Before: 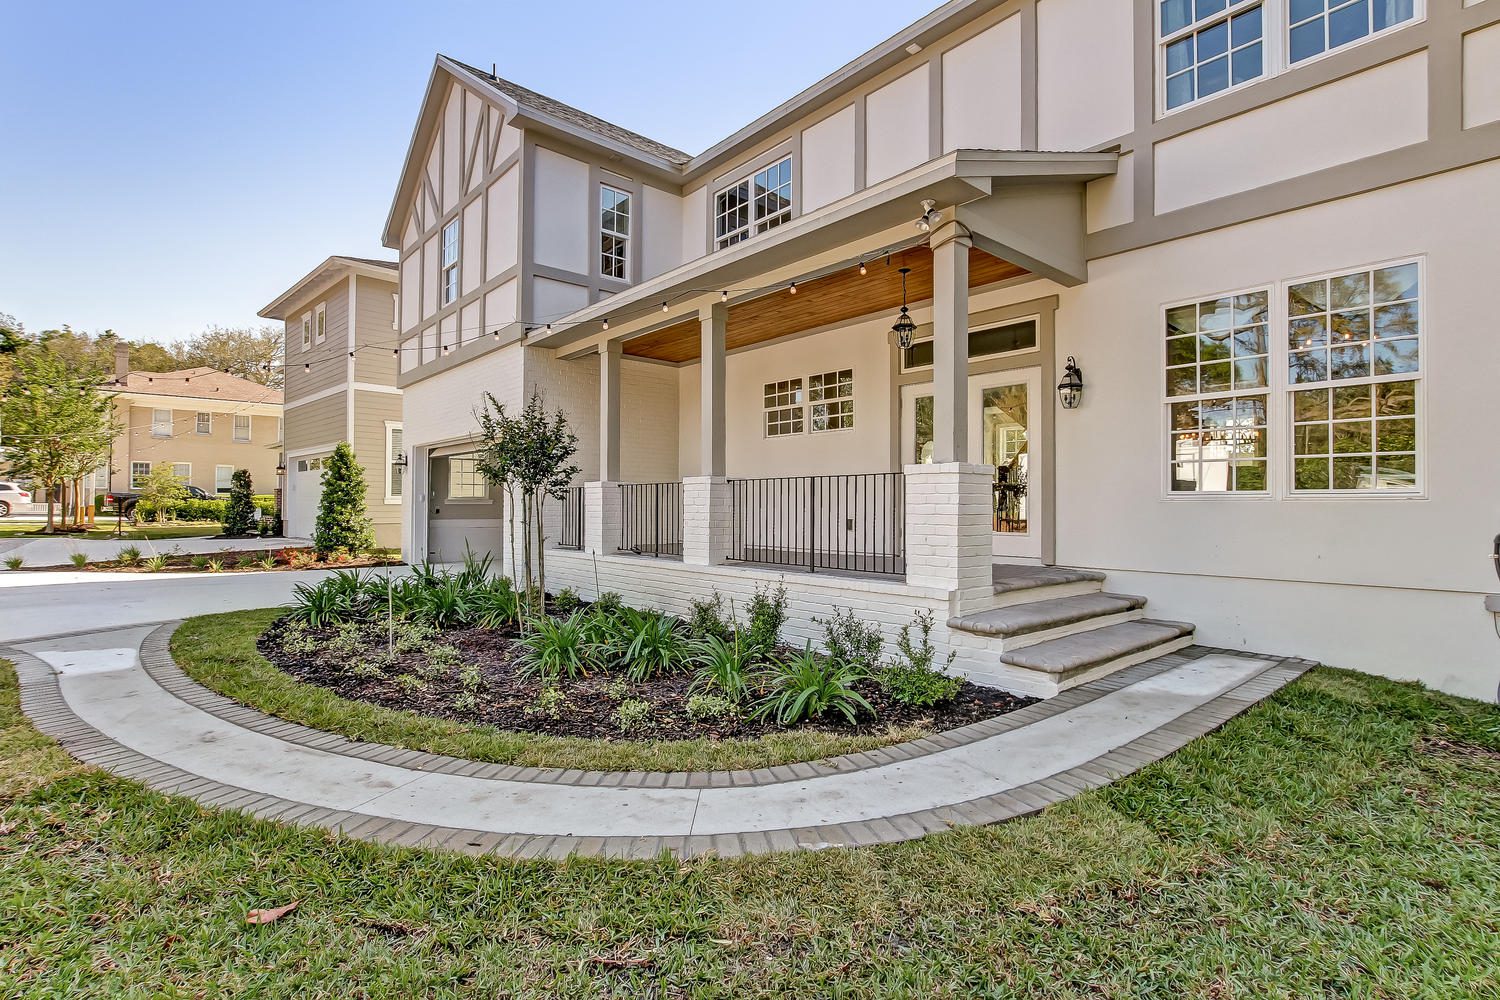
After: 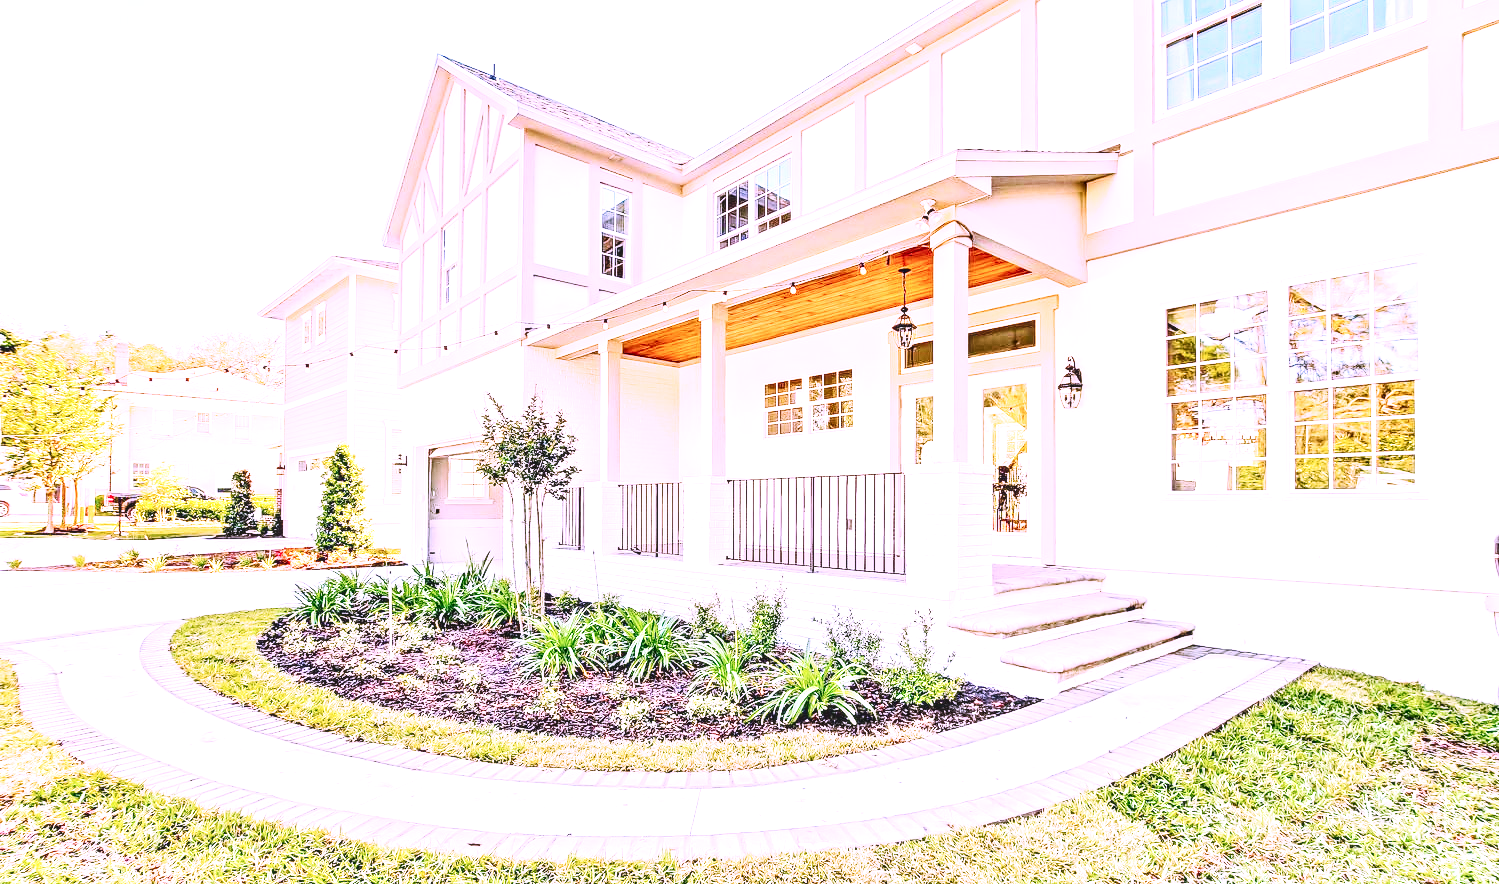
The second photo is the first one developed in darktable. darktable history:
local contrast: on, module defaults
exposure: black level correction 0, exposure 1.923 EV, compensate exposure bias true, compensate highlight preservation false
tone curve: curves: ch0 [(0, 0) (0.003, 0.011) (0.011, 0.019) (0.025, 0.03) (0.044, 0.045) (0.069, 0.061) (0.1, 0.085) (0.136, 0.119) (0.177, 0.159) (0.224, 0.205) (0.277, 0.261) (0.335, 0.329) (0.399, 0.407) (0.468, 0.508) (0.543, 0.606) (0.623, 0.71) (0.709, 0.815) (0.801, 0.903) (0.898, 0.957) (1, 1)], color space Lab, independent channels, preserve colors none
crop and rotate: top 0%, bottom 11.529%
color balance rgb: power › luminance 1.545%, perceptual saturation grading › global saturation 19.848%
base curve: curves: ch0 [(0, 0) (0.032, 0.025) (0.121, 0.166) (0.206, 0.329) (0.605, 0.79) (1, 1)], preserve colors none
color correction: highlights a* 15.24, highlights b* -24.51
